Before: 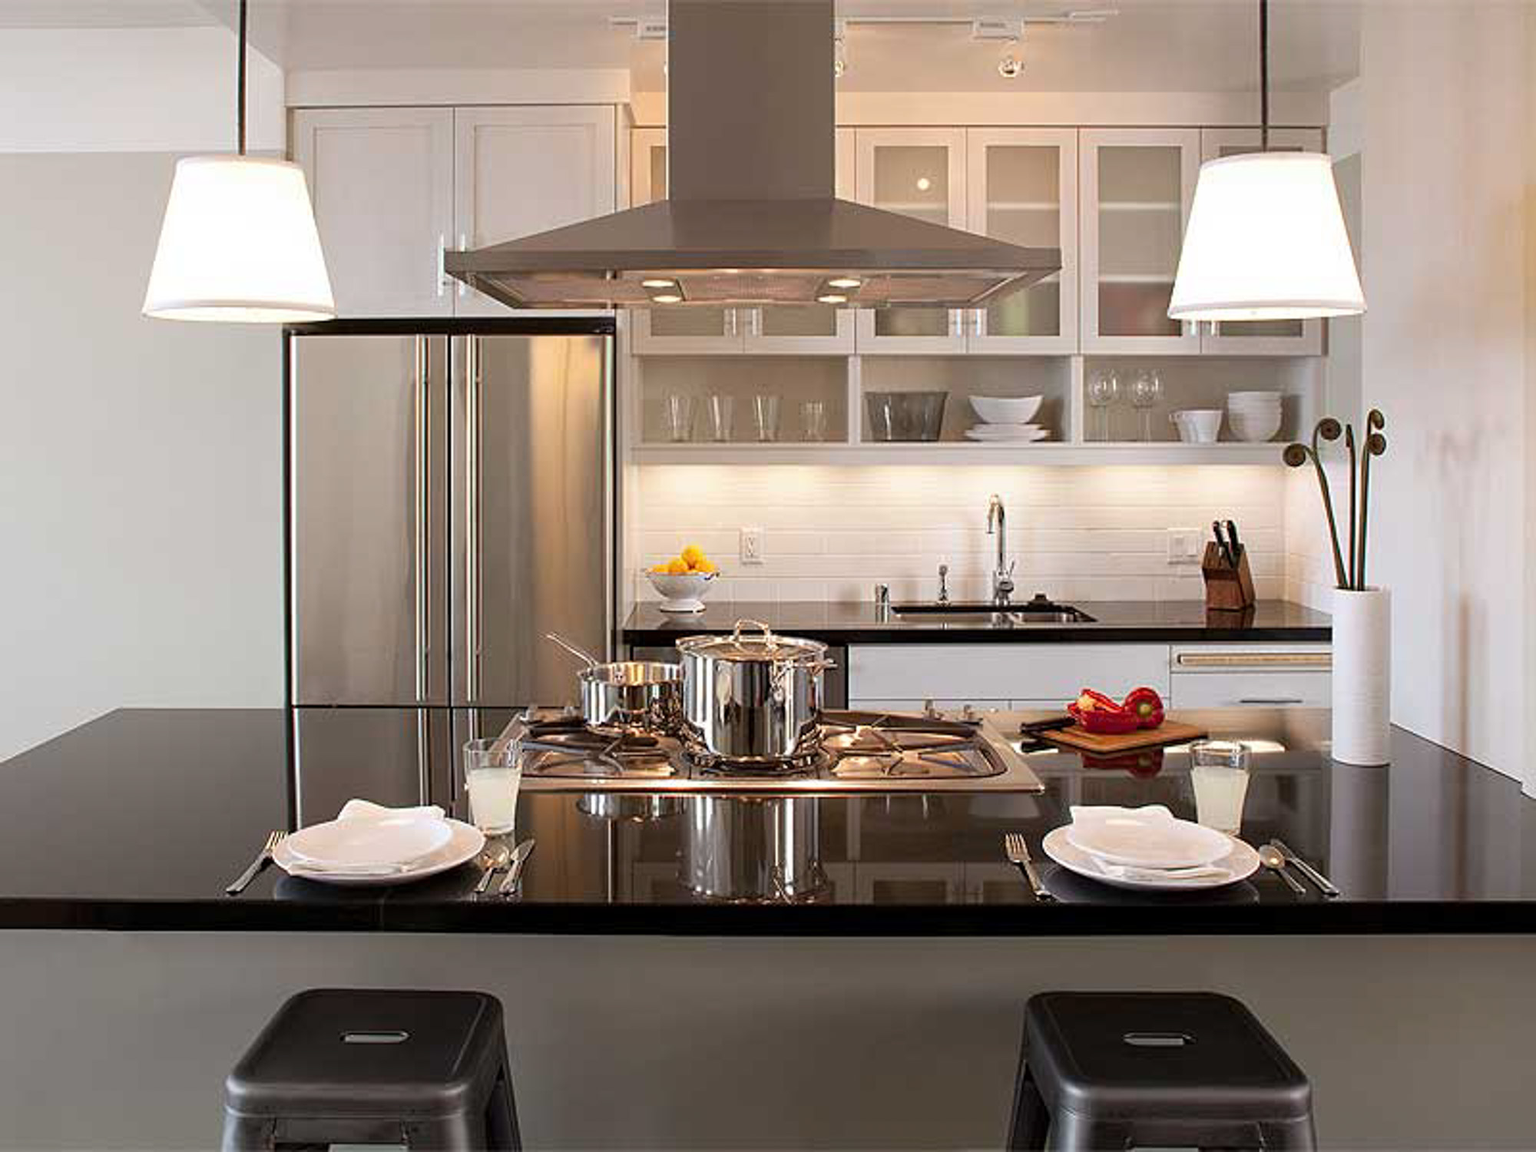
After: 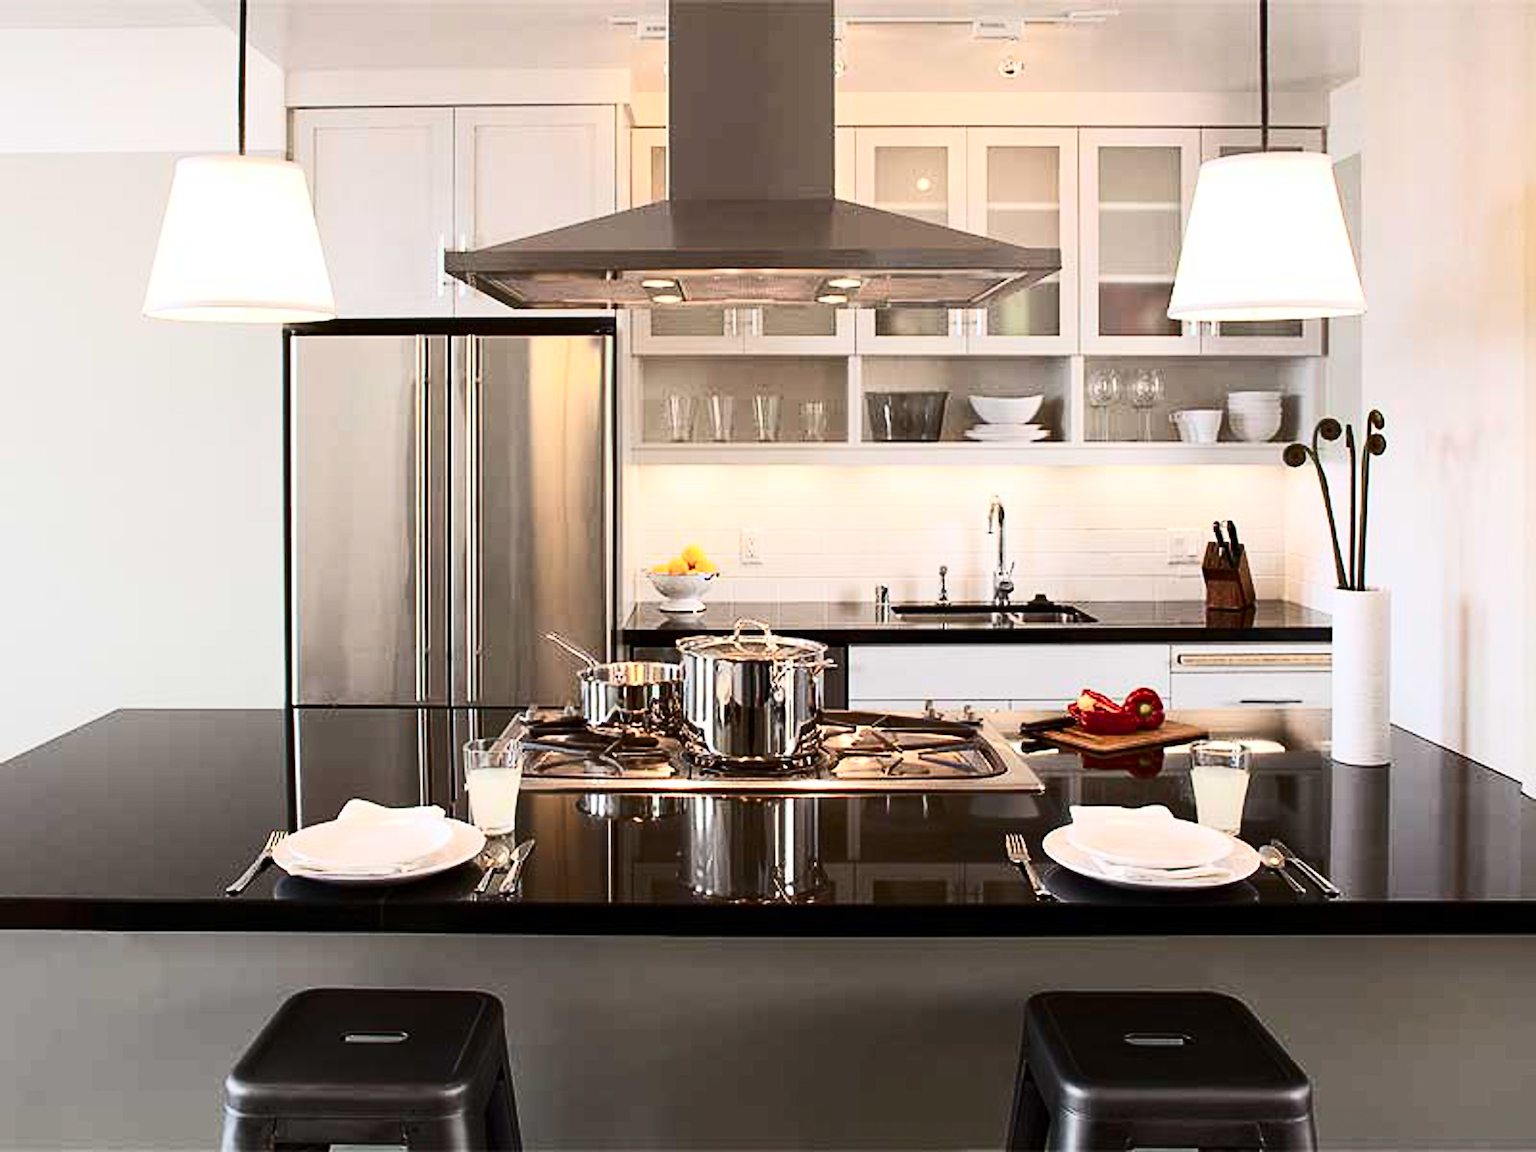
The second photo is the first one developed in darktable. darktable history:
contrast brightness saturation: contrast 0.378, brightness 0.097
